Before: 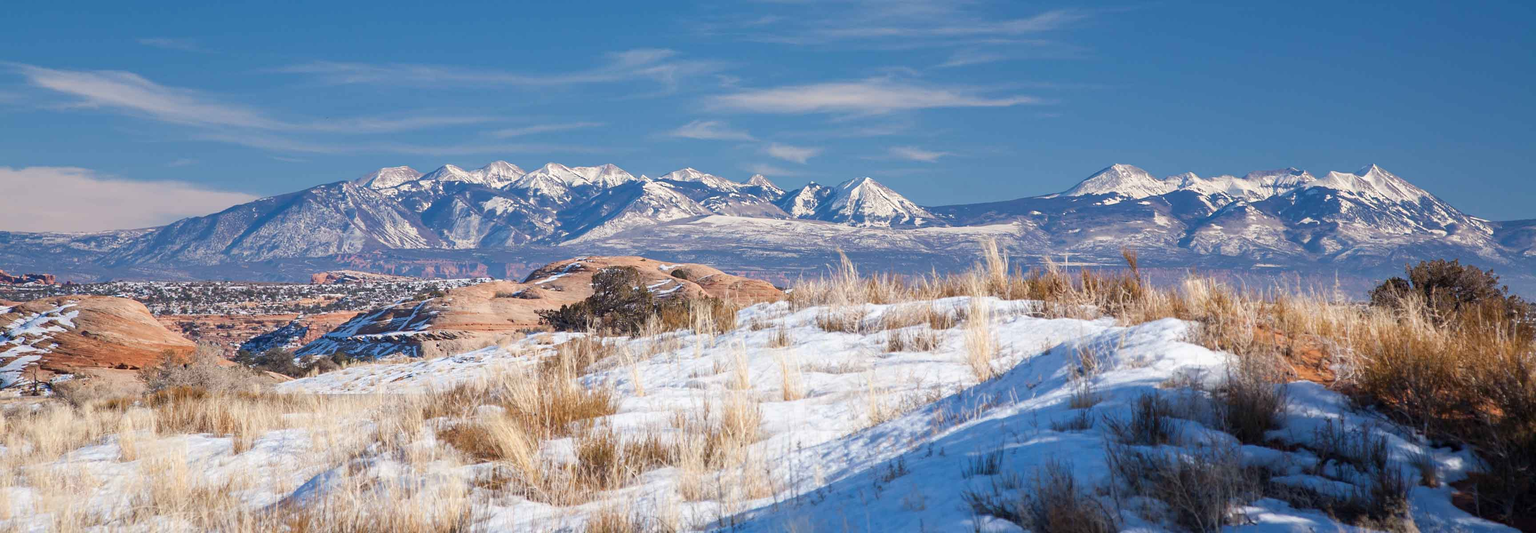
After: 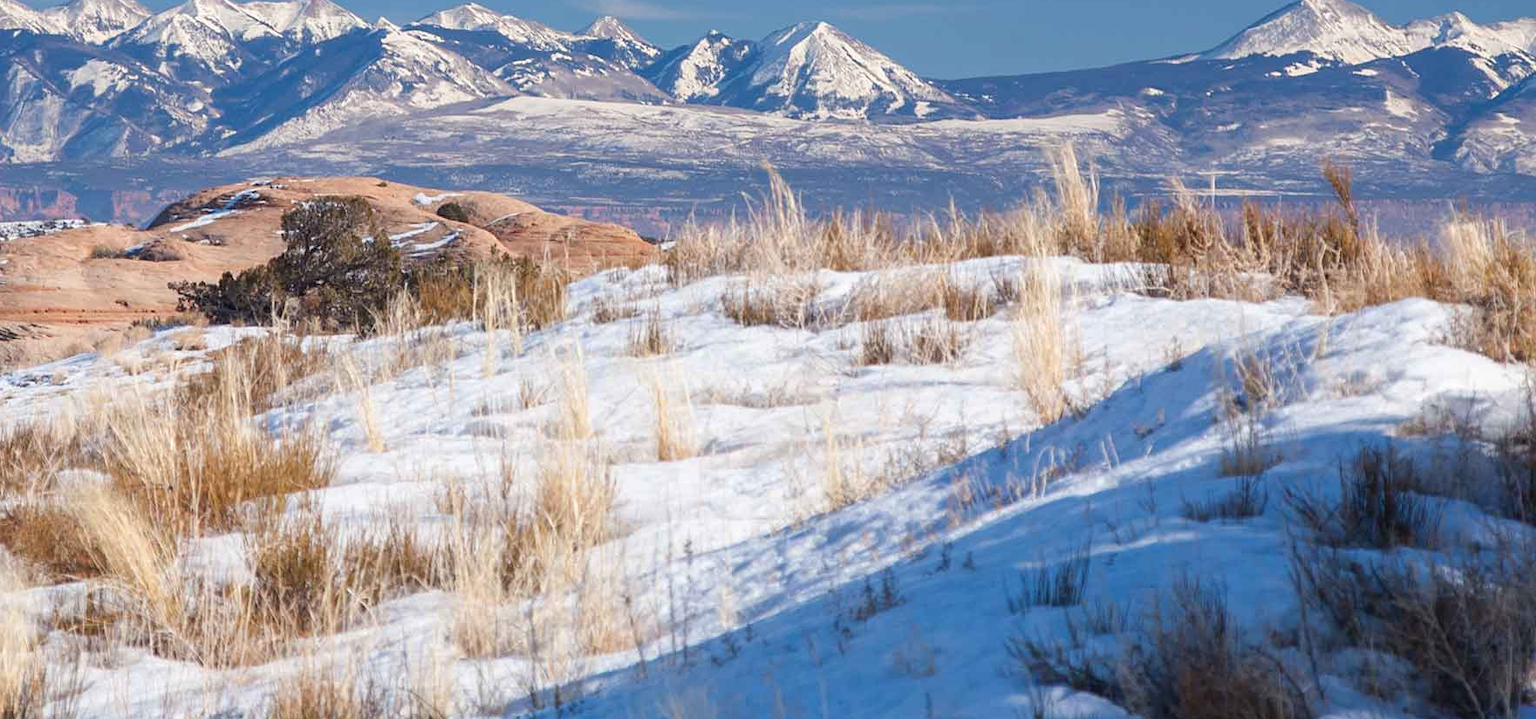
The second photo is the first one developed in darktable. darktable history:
crop and rotate: left 29.231%, top 31.201%, right 19.813%
